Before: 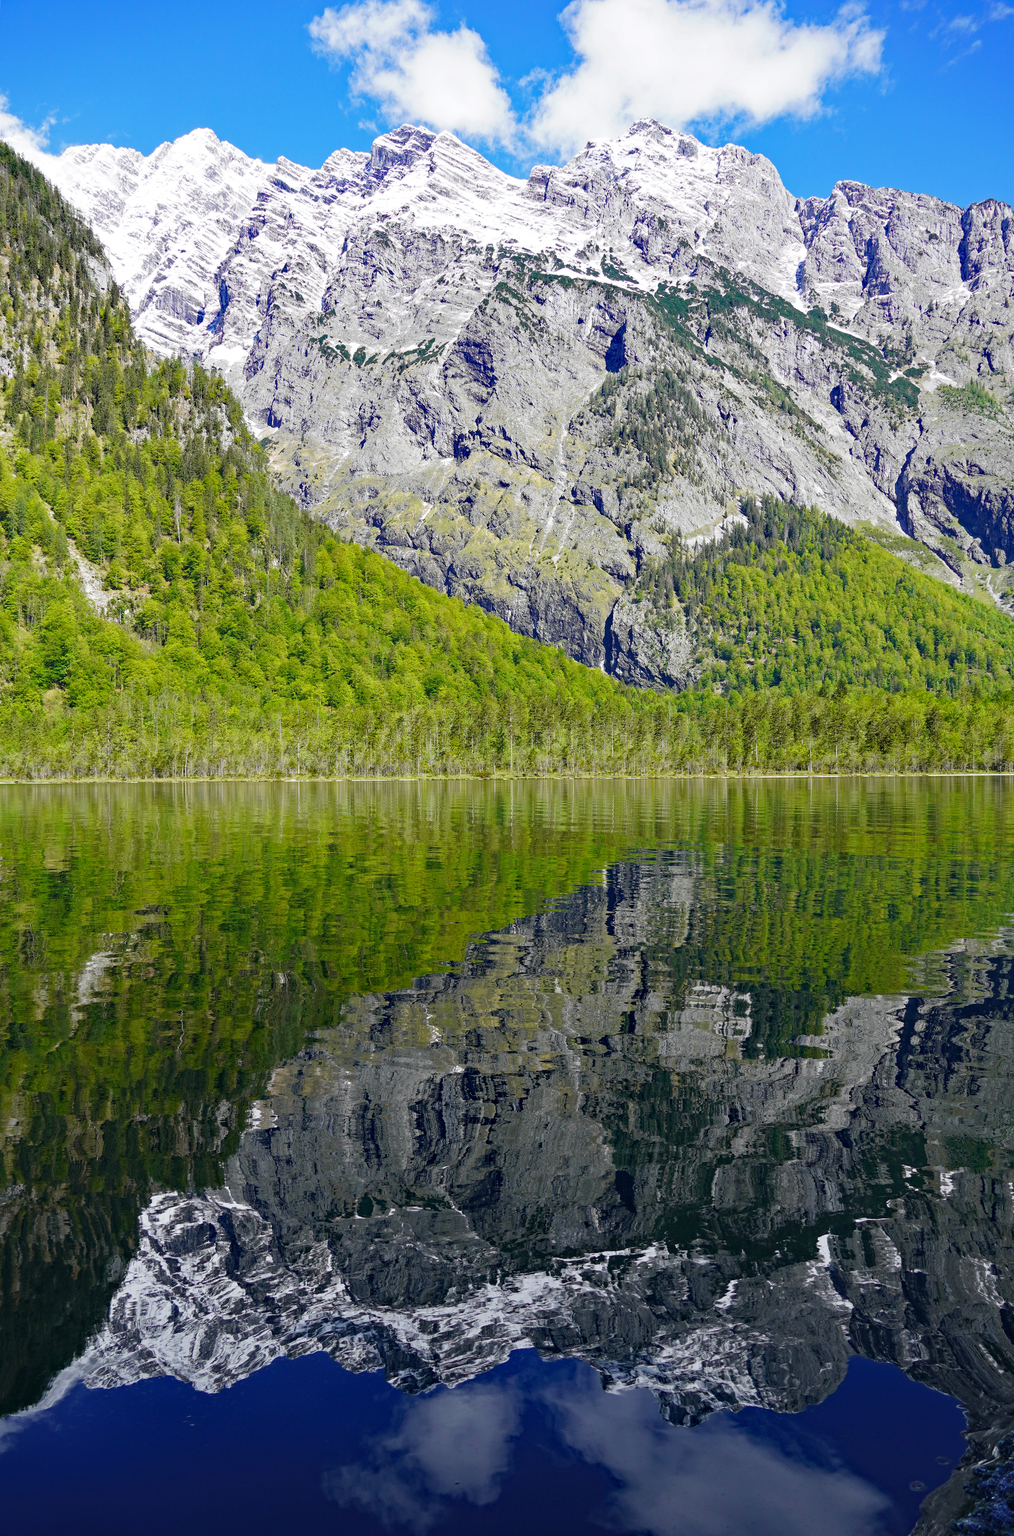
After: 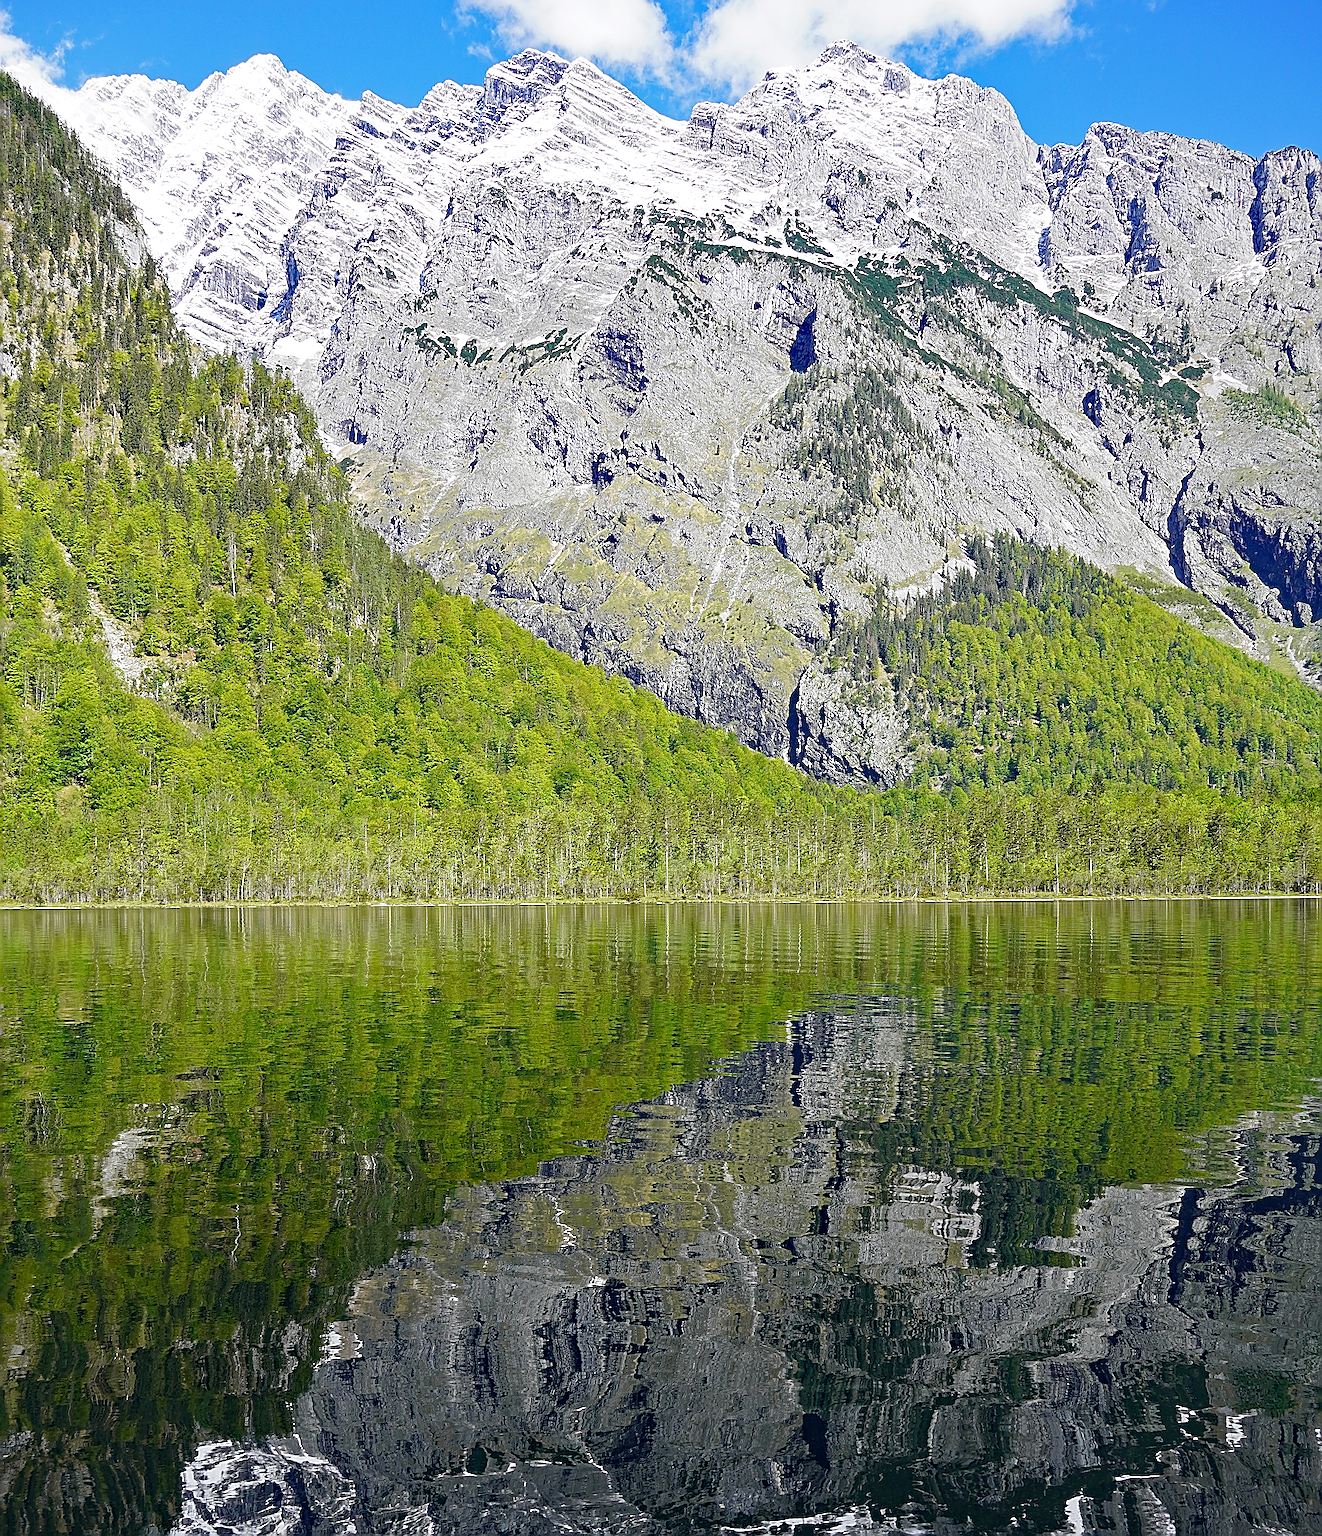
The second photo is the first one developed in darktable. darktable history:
crop: top 5.667%, bottom 17.637%
sharpen: radius 3.158, amount 1.731
